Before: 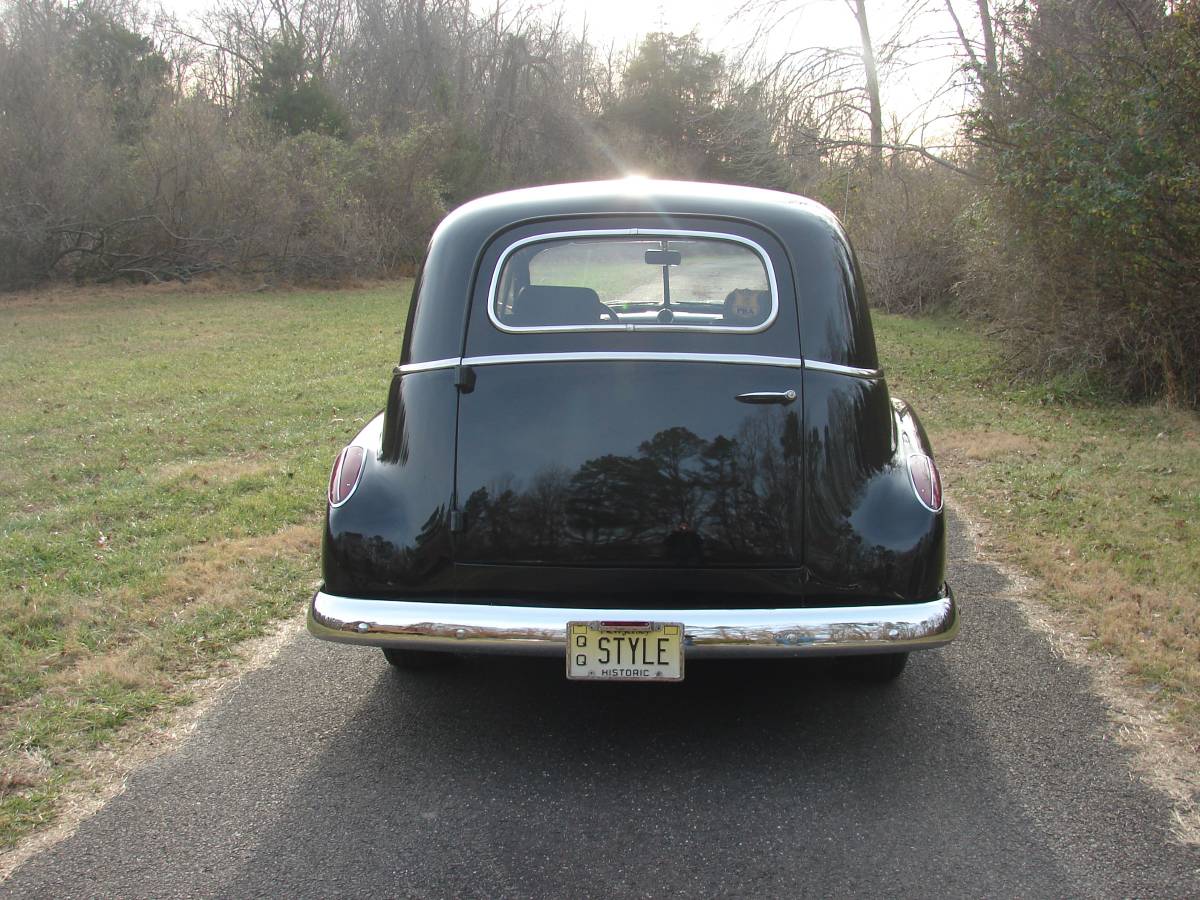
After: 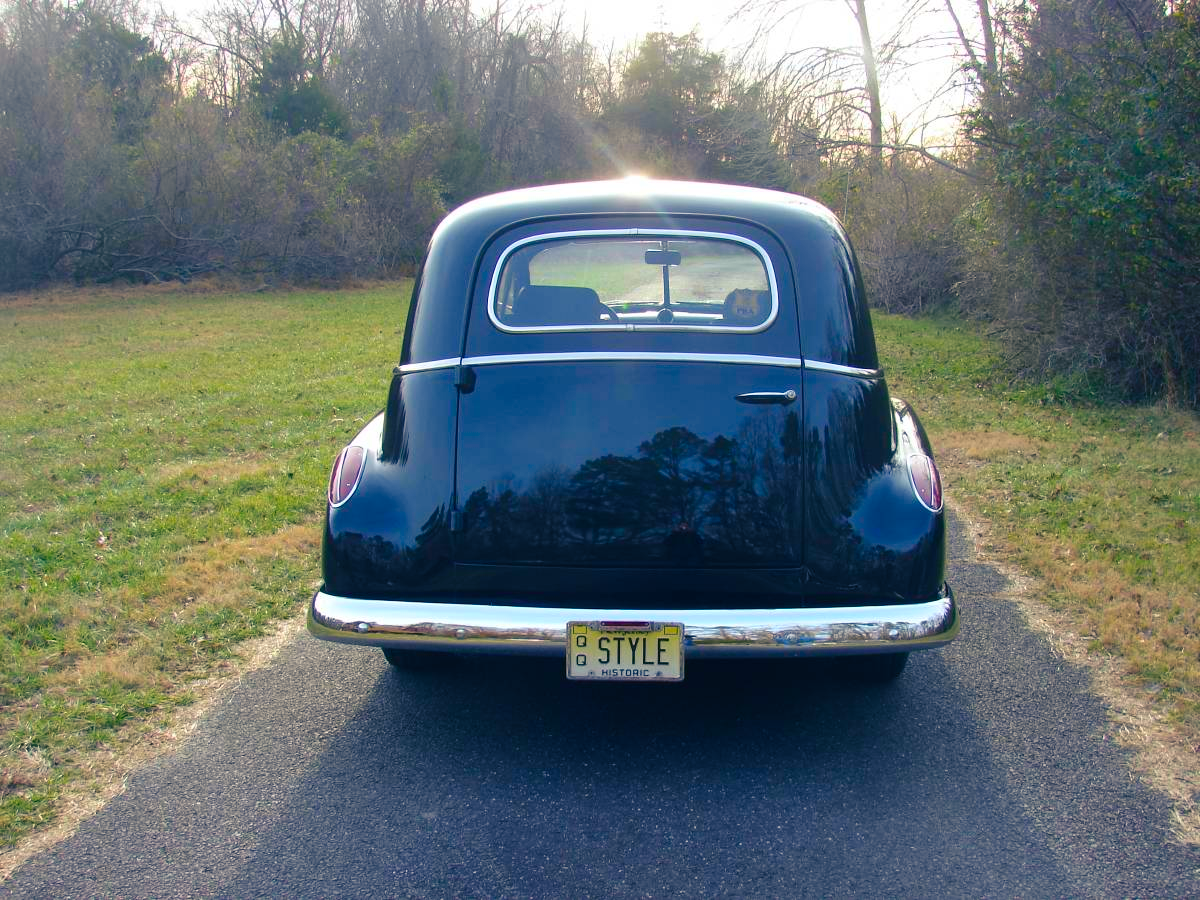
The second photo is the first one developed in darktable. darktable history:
color correction: highlights b* 0.025, saturation 1.32
color balance rgb: shadows lift › luminance -40.768%, shadows lift › chroma 14.06%, shadows lift › hue 259.99°, perceptual saturation grading › global saturation 14.853%, global vibrance 20%
